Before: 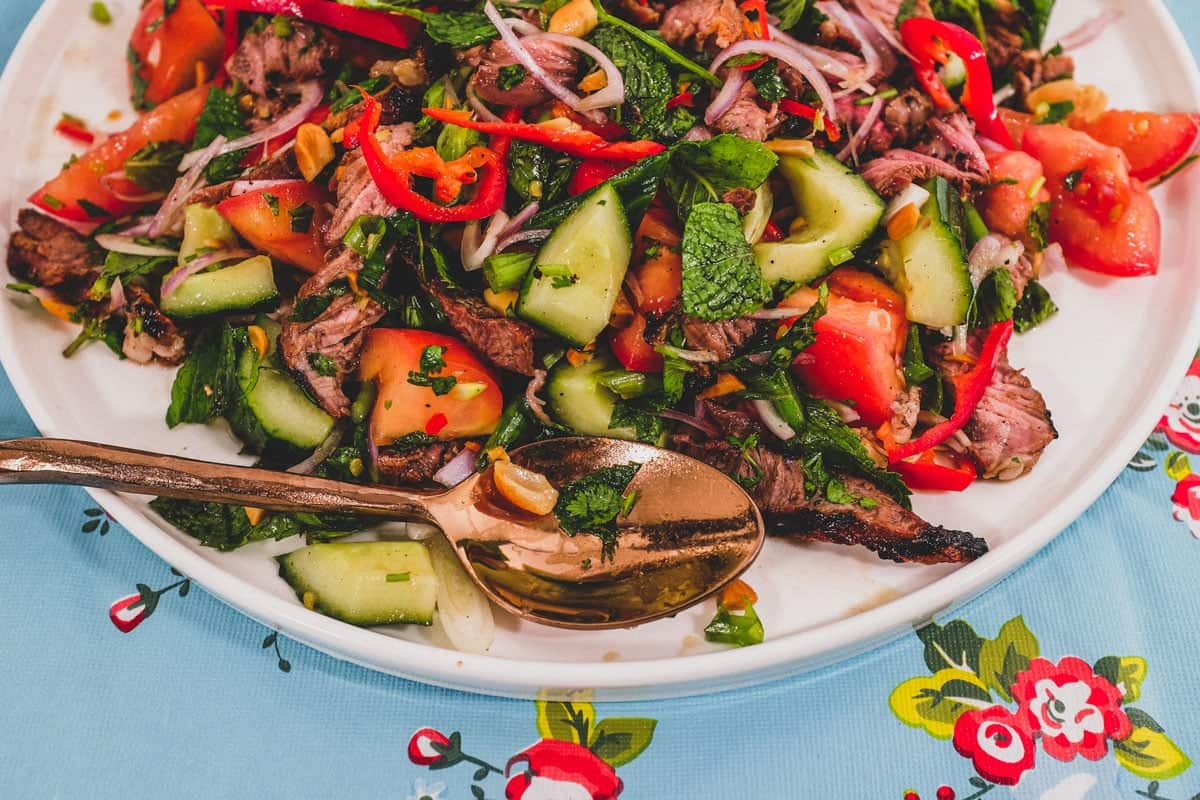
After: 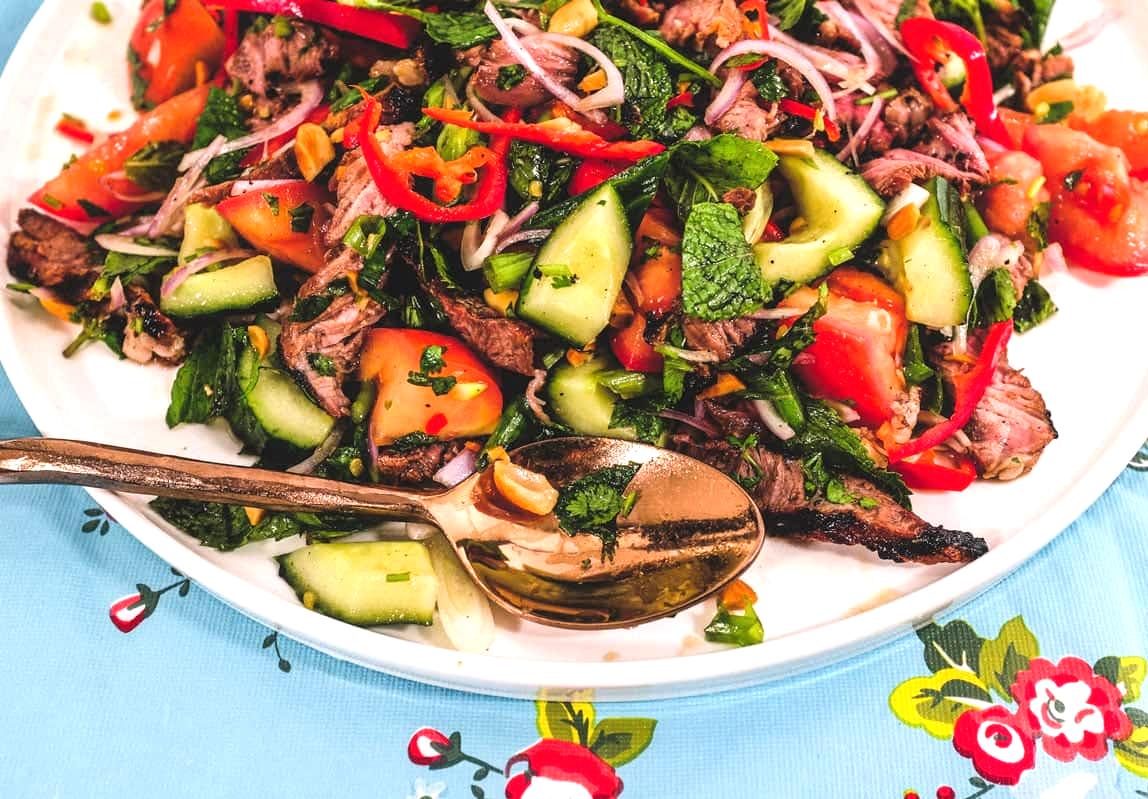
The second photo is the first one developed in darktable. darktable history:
tone equalizer: -8 EV -0.782 EV, -7 EV -0.666 EV, -6 EV -0.637 EV, -5 EV -0.395 EV, -3 EV 0.372 EV, -2 EV 0.6 EV, -1 EV 0.688 EV, +0 EV 0.776 EV
crop: right 4.265%, bottom 0.022%
